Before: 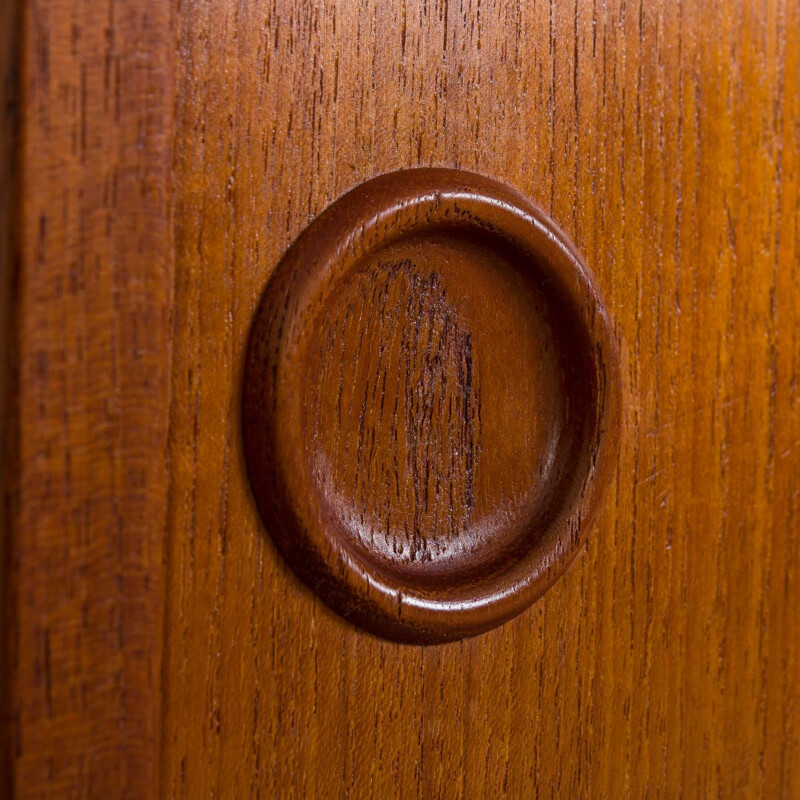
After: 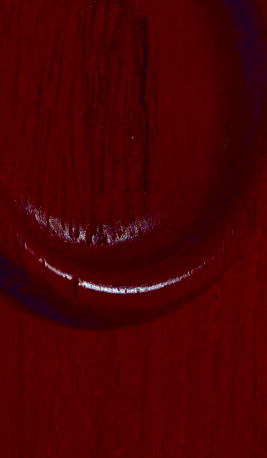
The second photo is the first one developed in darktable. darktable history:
crop: left 40.584%, top 39.602%, right 25.961%, bottom 3.056%
contrast brightness saturation: brightness -0.99, saturation 0.99
color balance rgb: shadows lift › chroma 0.863%, shadows lift › hue 111.68°, power › hue 312.05°, global offset › chroma 0.104%, global offset › hue 250.56°, perceptual saturation grading › global saturation 10.413%, global vibrance 20%
